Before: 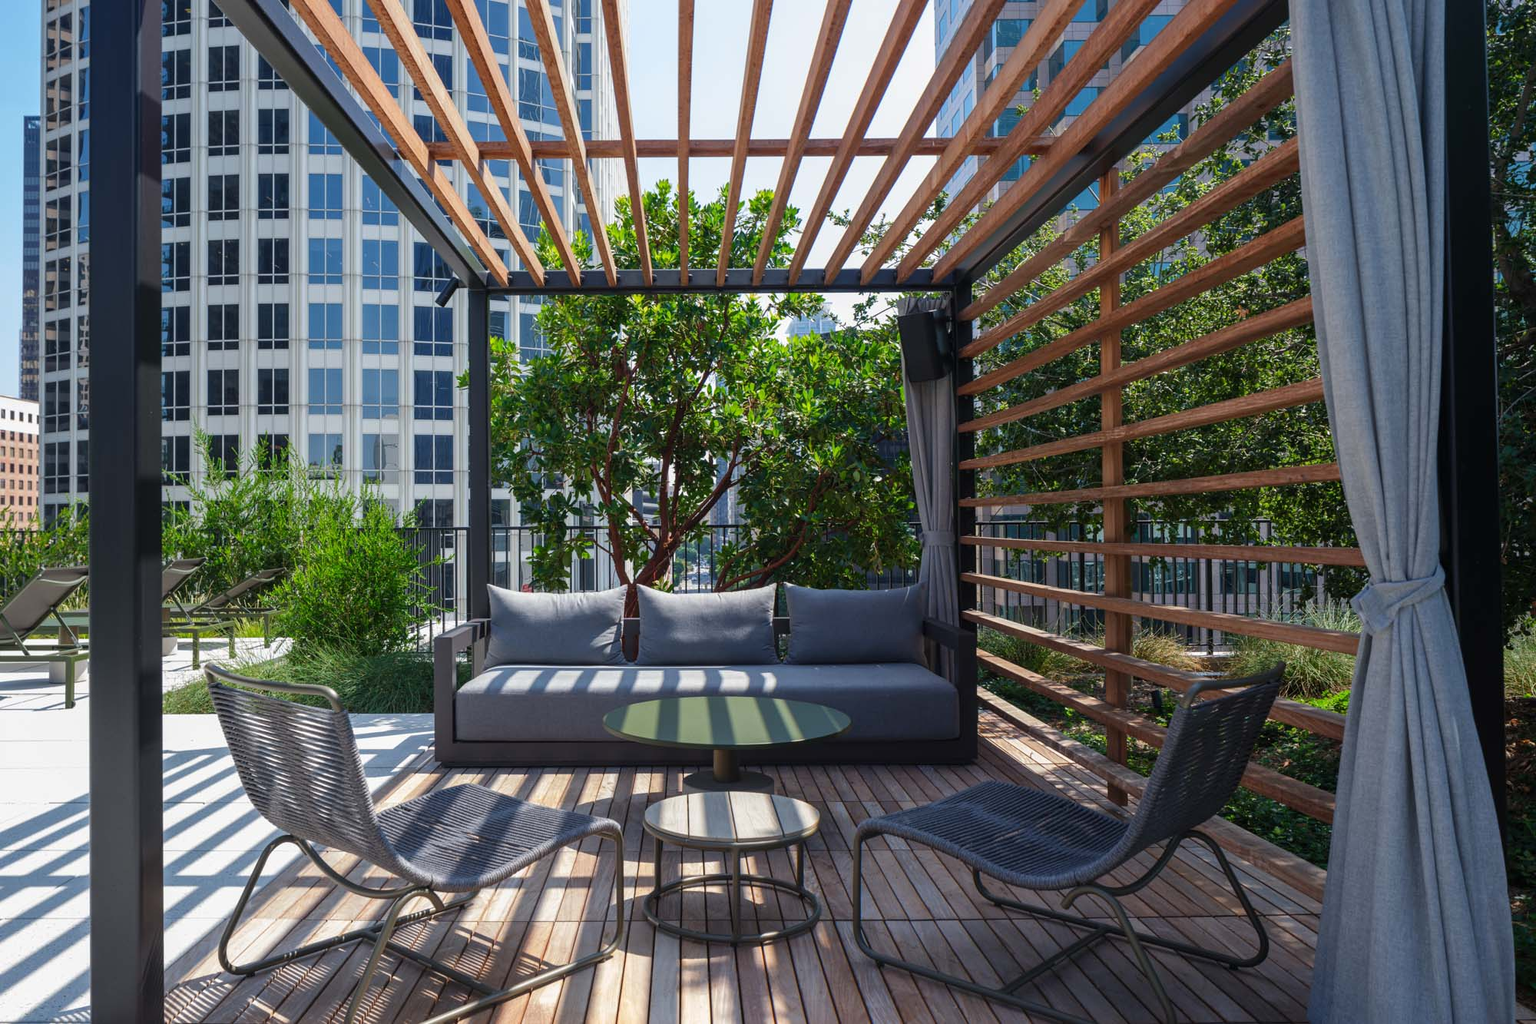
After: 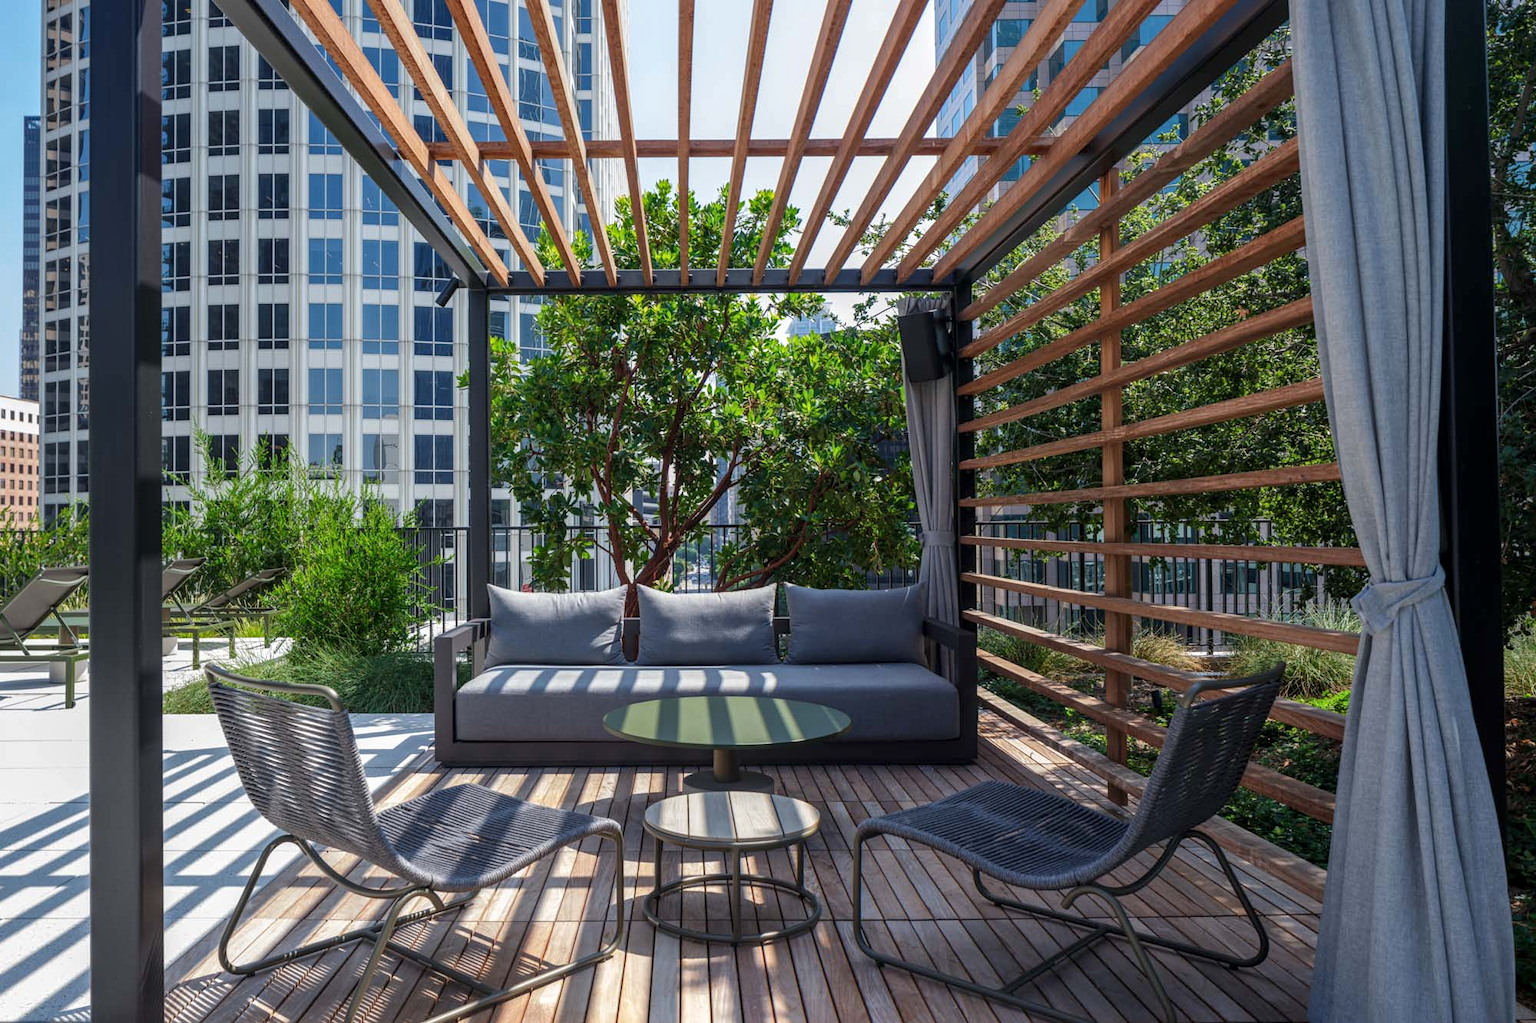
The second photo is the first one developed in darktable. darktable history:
local contrast: on, module defaults
shadows and highlights: shadows 25.22, highlights -26.21, highlights color adjustment 88.95%
